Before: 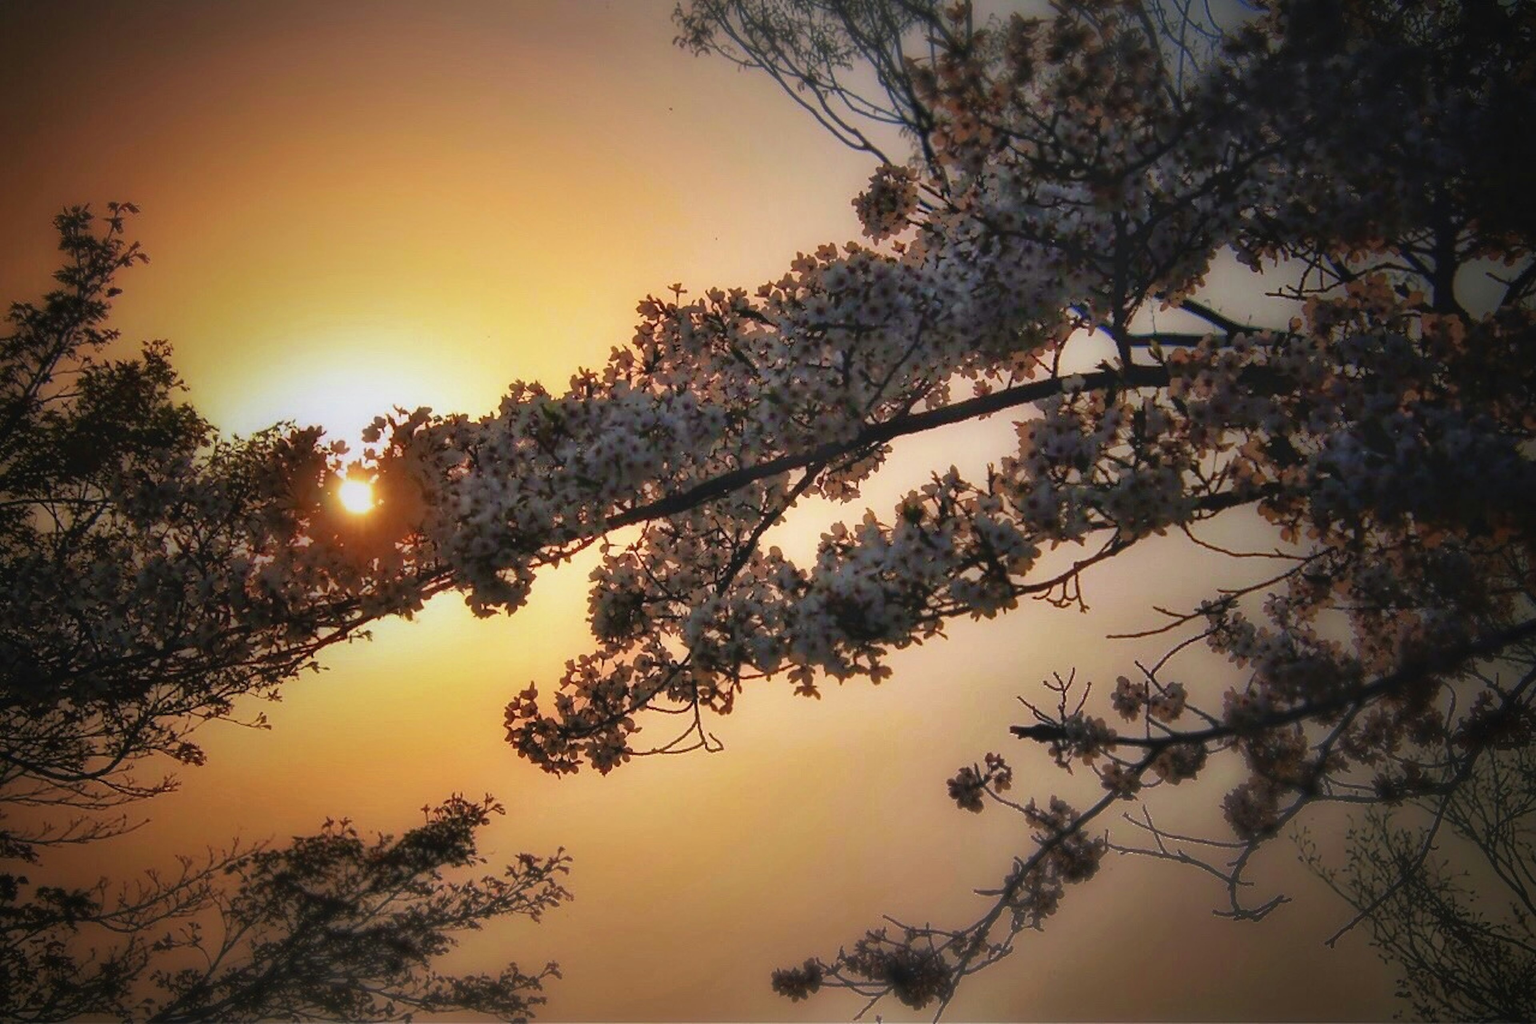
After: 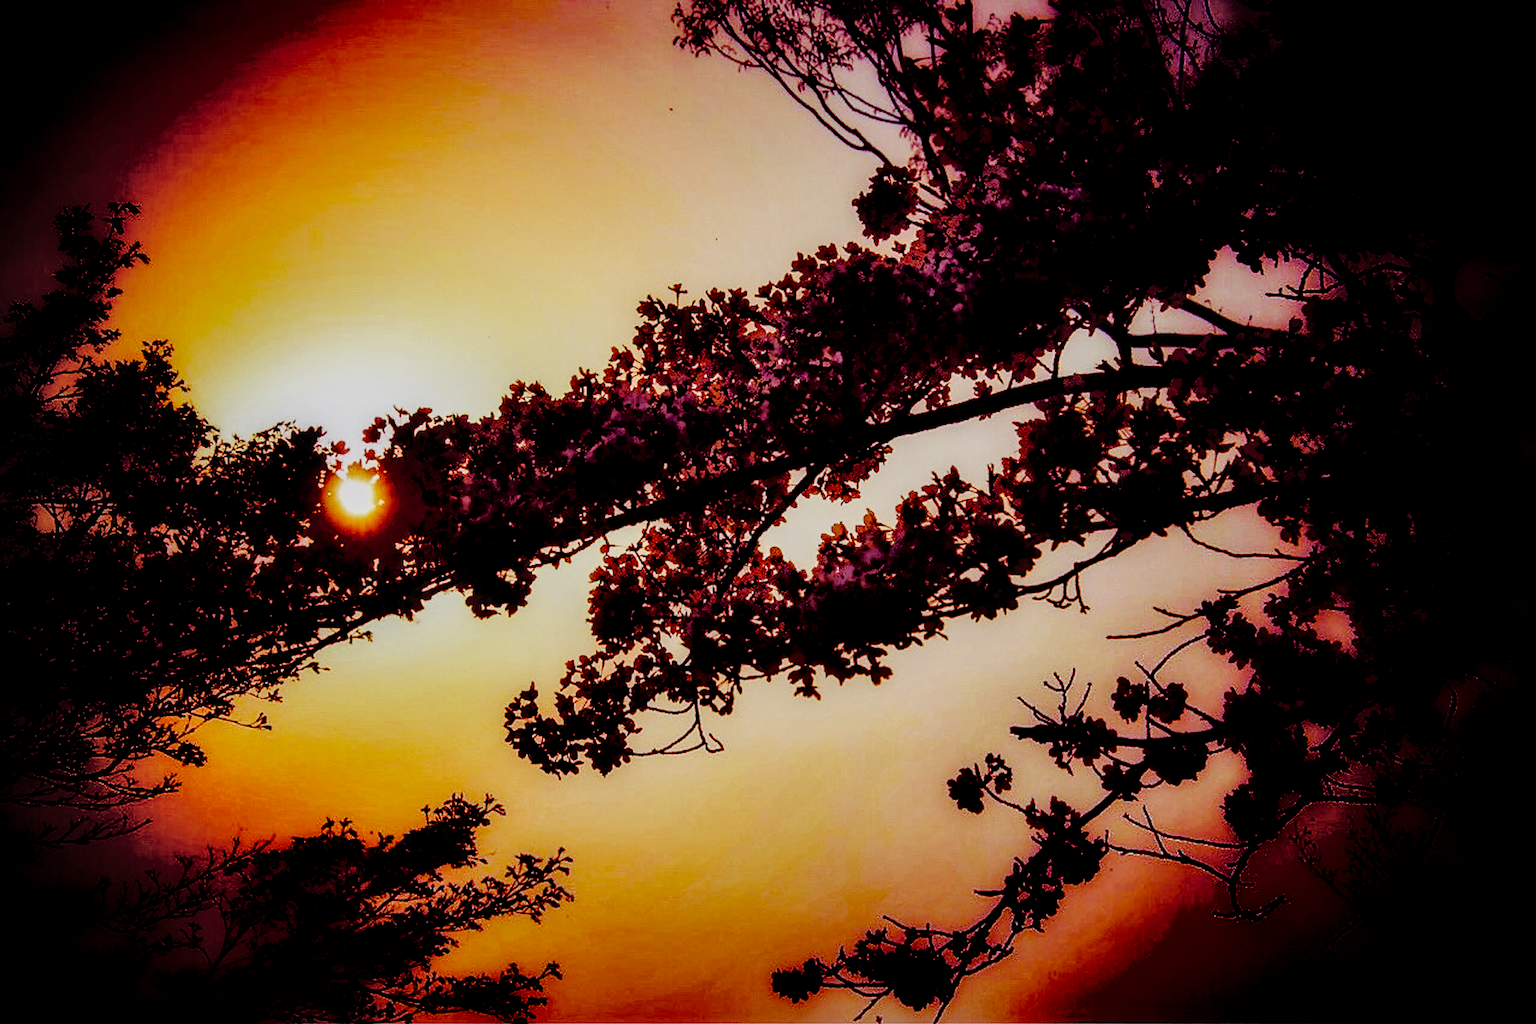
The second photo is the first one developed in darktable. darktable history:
vignetting: unbound false
sharpen: on, module defaults
local contrast: highlights 60%, shadows 61%, detail 160%
color balance rgb: shadows lift › luminance -18.867%, shadows lift › chroma 35.217%, perceptual saturation grading › global saturation 27.442%, perceptual saturation grading › highlights -27.993%, perceptual saturation grading › mid-tones 15.279%, perceptual saturation grading › shadows 33.807%, global vibrance 0.487%
filmic rgb: black relative exposure -2.87 EV, white relative exposure 4.56 EV, threshold 3.04 EV, hardness 1.71, contrast 1.246, add noise in highlights 0.002, preserve chrominance no, color science v3 (2019), use custom middle-gray values true, contrast in highlights soft, enable highlight reconstruction true
